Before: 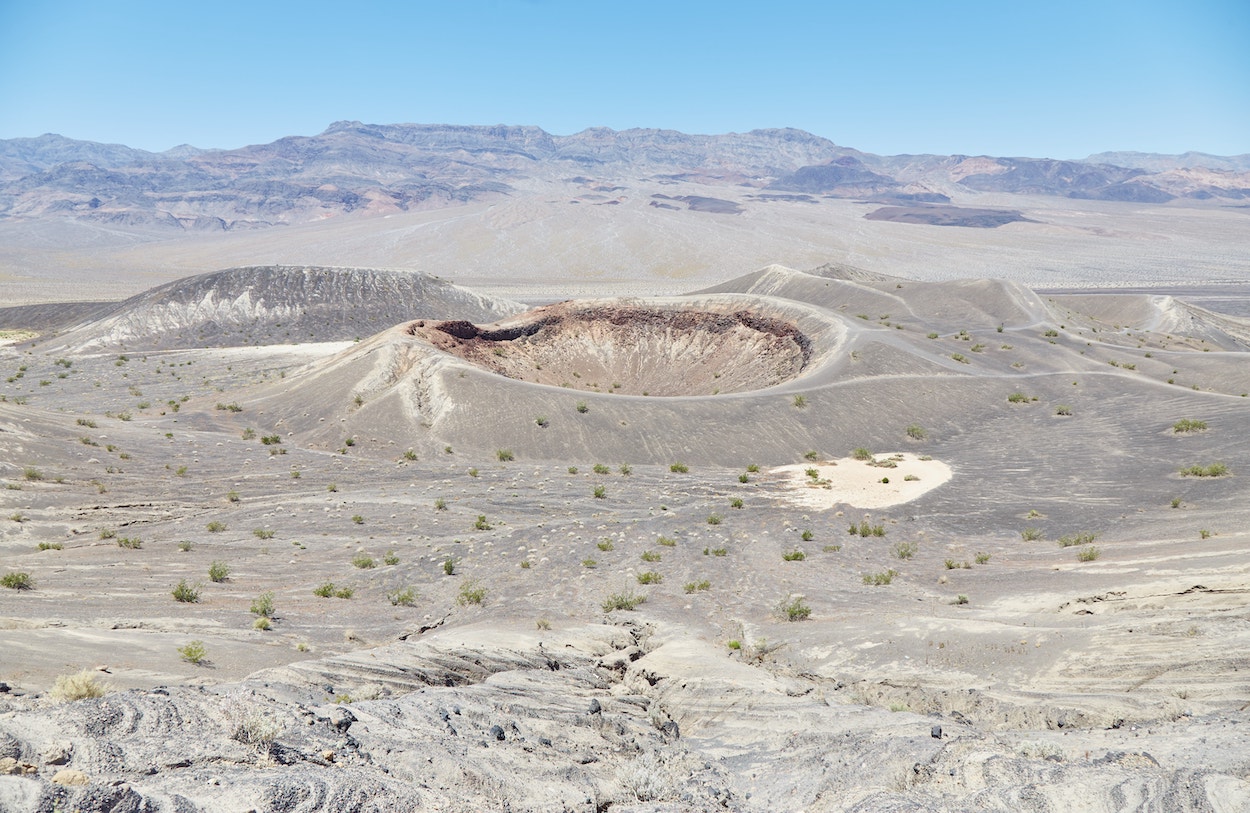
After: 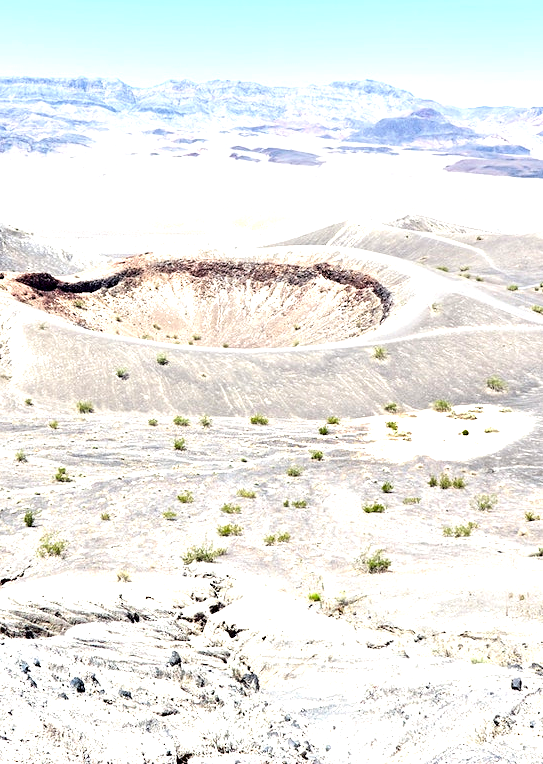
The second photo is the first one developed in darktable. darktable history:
contrast equalizer: octaves 7, y [[0.6 ×6], [0.55 ×6], [0 ×6], [0 ×6], [0 ×6]]
exposure: black level correction 0, exposure 1.105 EV, compensate exposure bias true, compensate highlight preservation false
crop: left 33.674%, top 5.937%, right 22.709%
